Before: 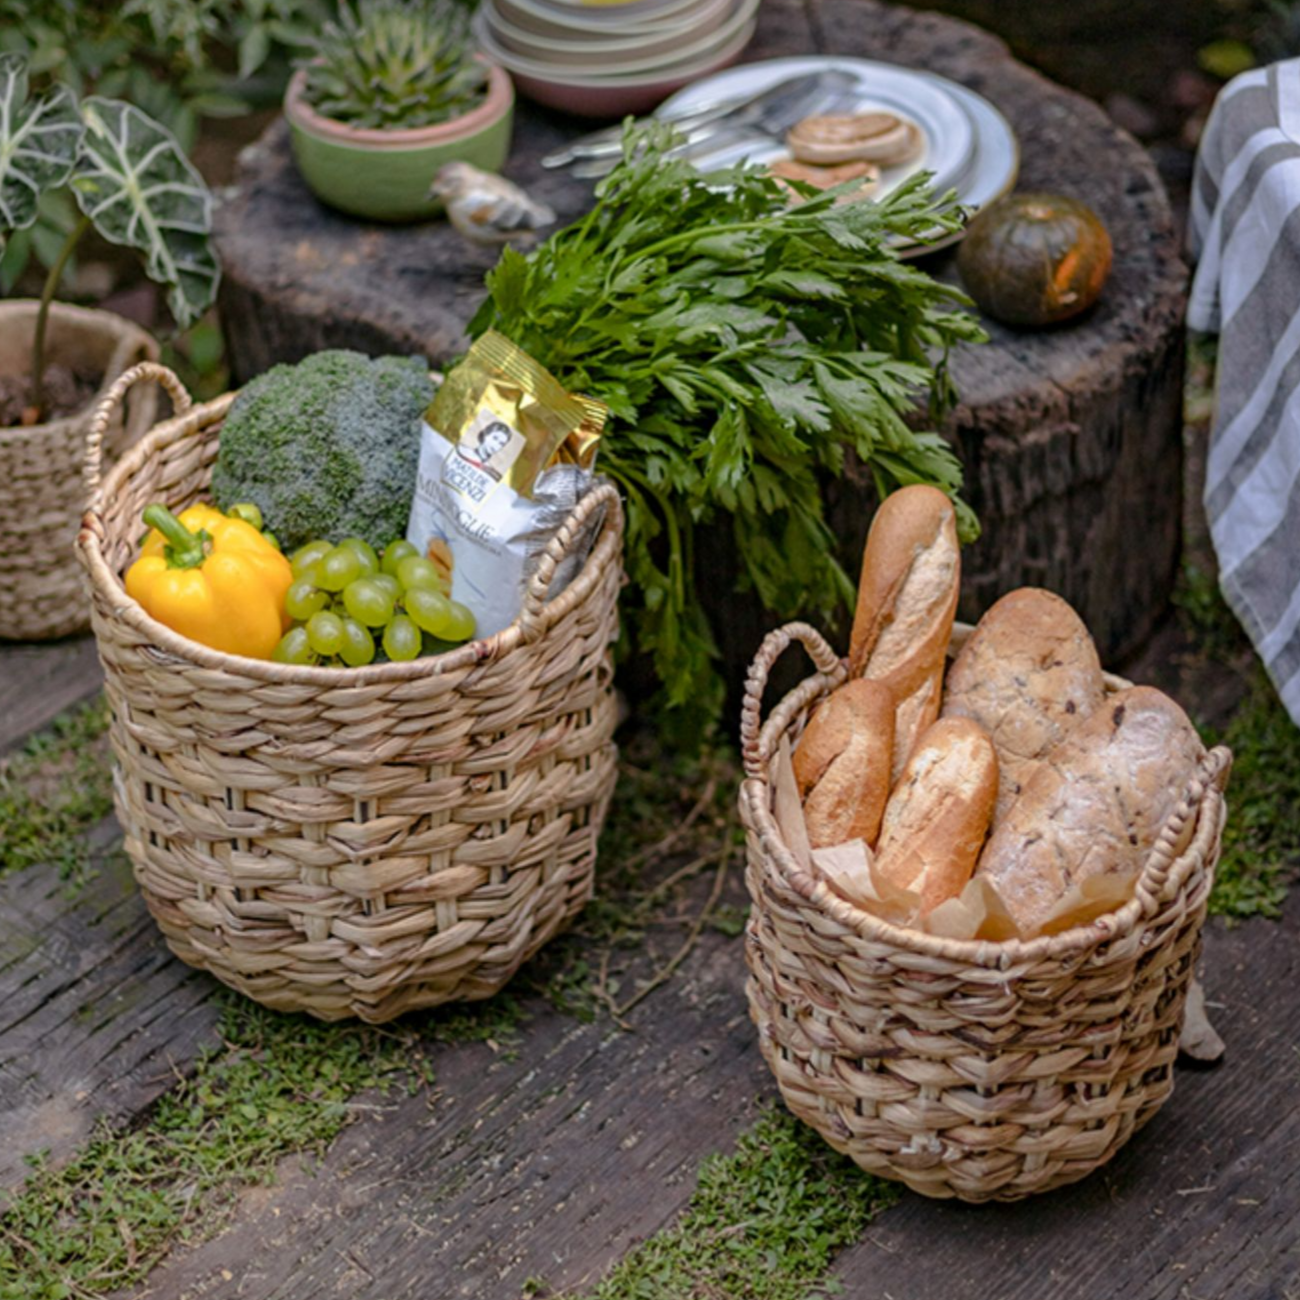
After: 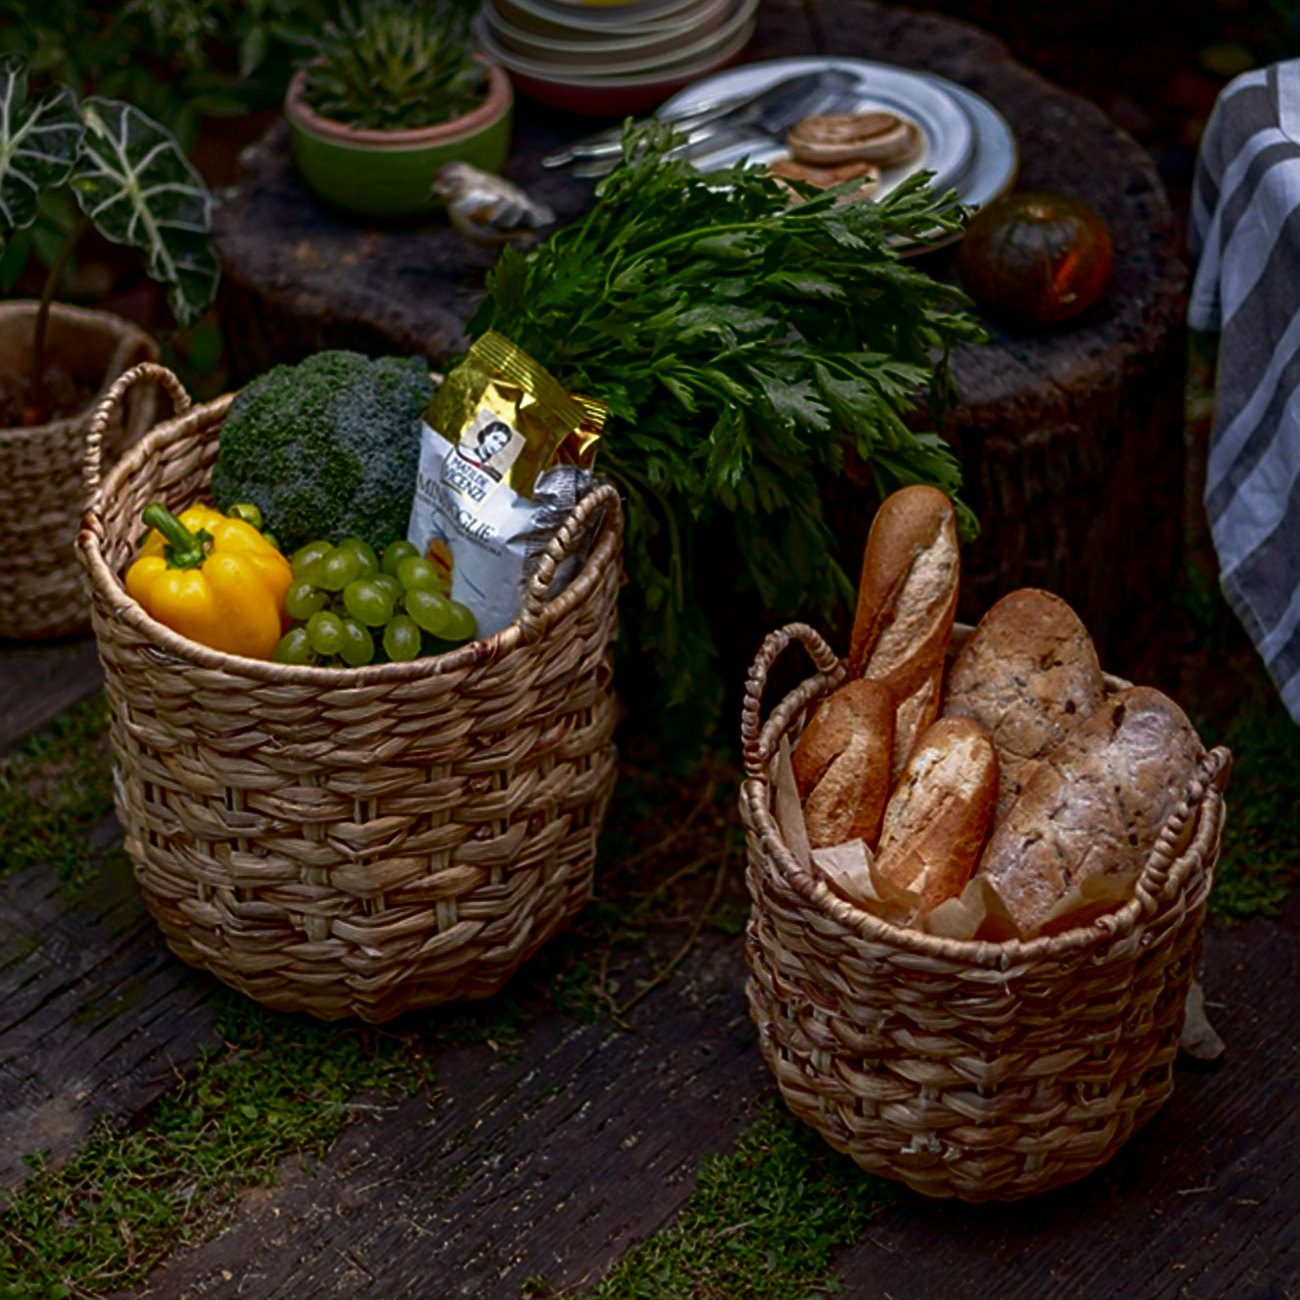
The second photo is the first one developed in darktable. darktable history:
sharpen: on, module defaults
contrast brightness saturation: contrast 0.09, brightness -0.59, saturation 0.17
